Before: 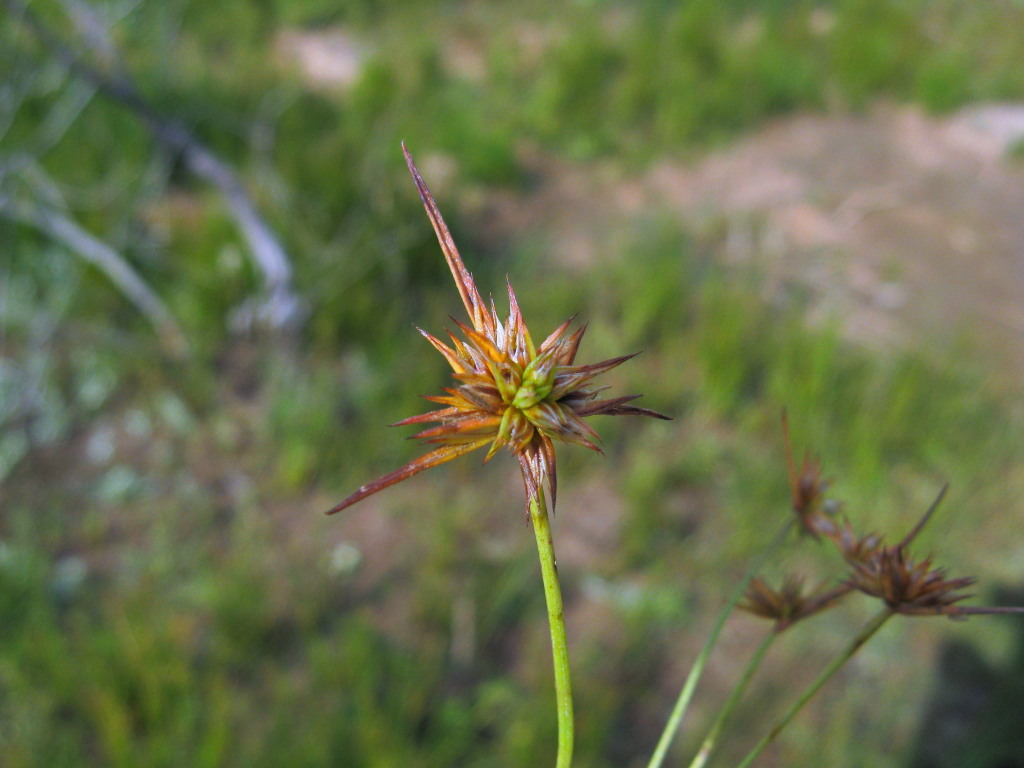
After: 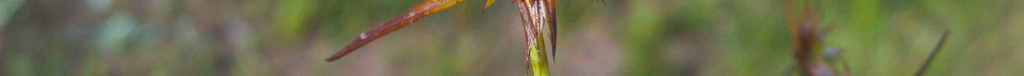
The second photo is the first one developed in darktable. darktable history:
crop and rotate: top 59.084%, bottom 30.916%
shadows and highlights: shadows 25, highlights -48, soften with gaussian
